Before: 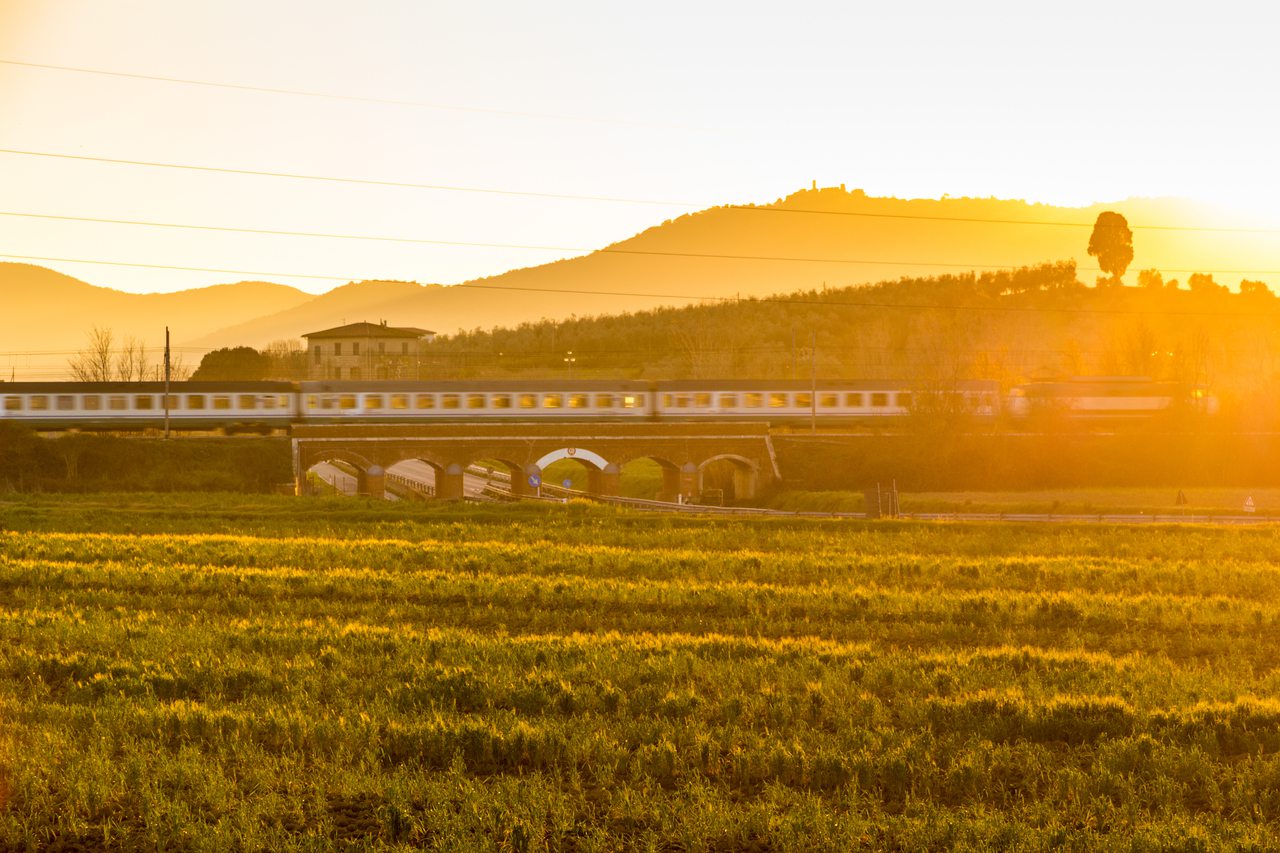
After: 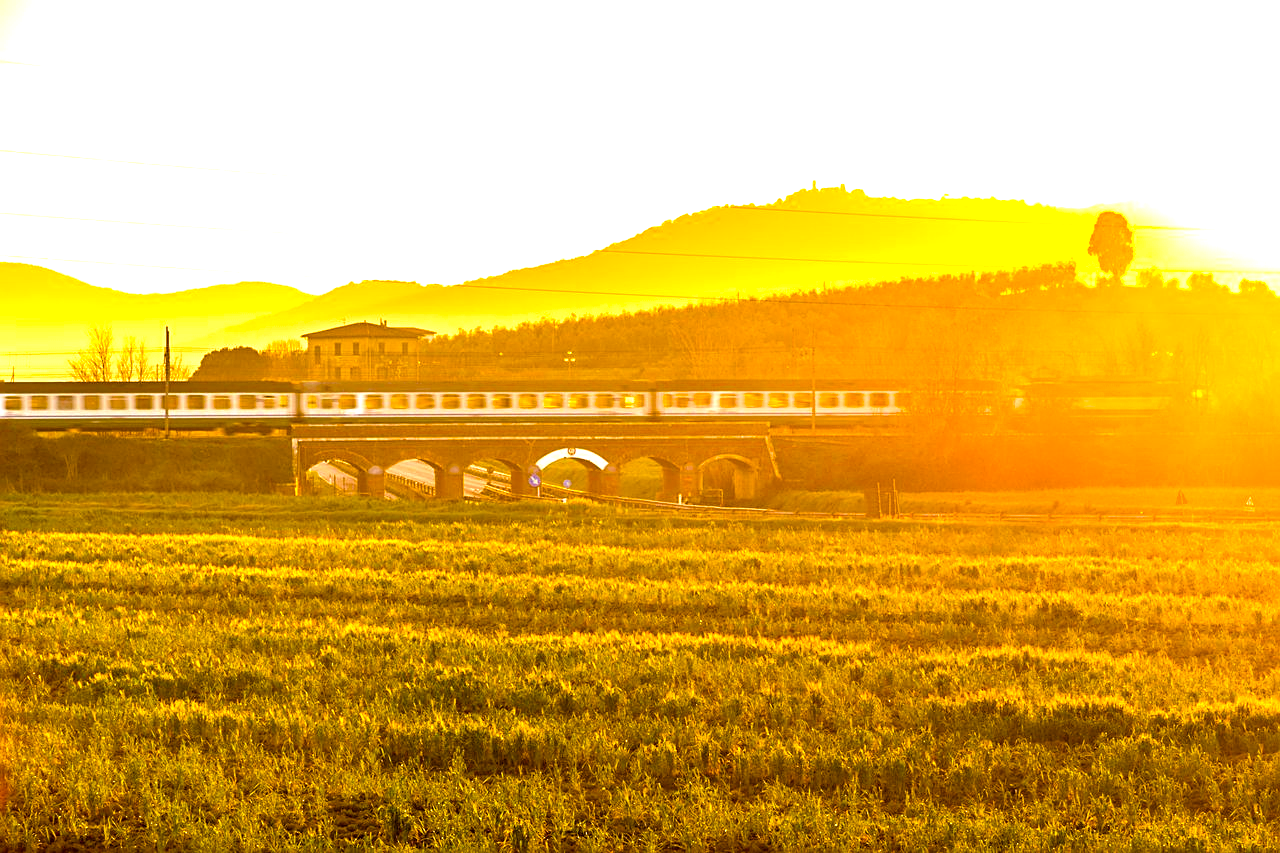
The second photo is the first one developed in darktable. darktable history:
color balance rgb: perceptual saturation grading › global saturation 17.008%, global vibrance 15.729%, saturation formula JzAzBz (2021)
sharpen: on, module defaults
exposure: black level correction 0, exposure 1.345 EV, compensate highlight preservation false
